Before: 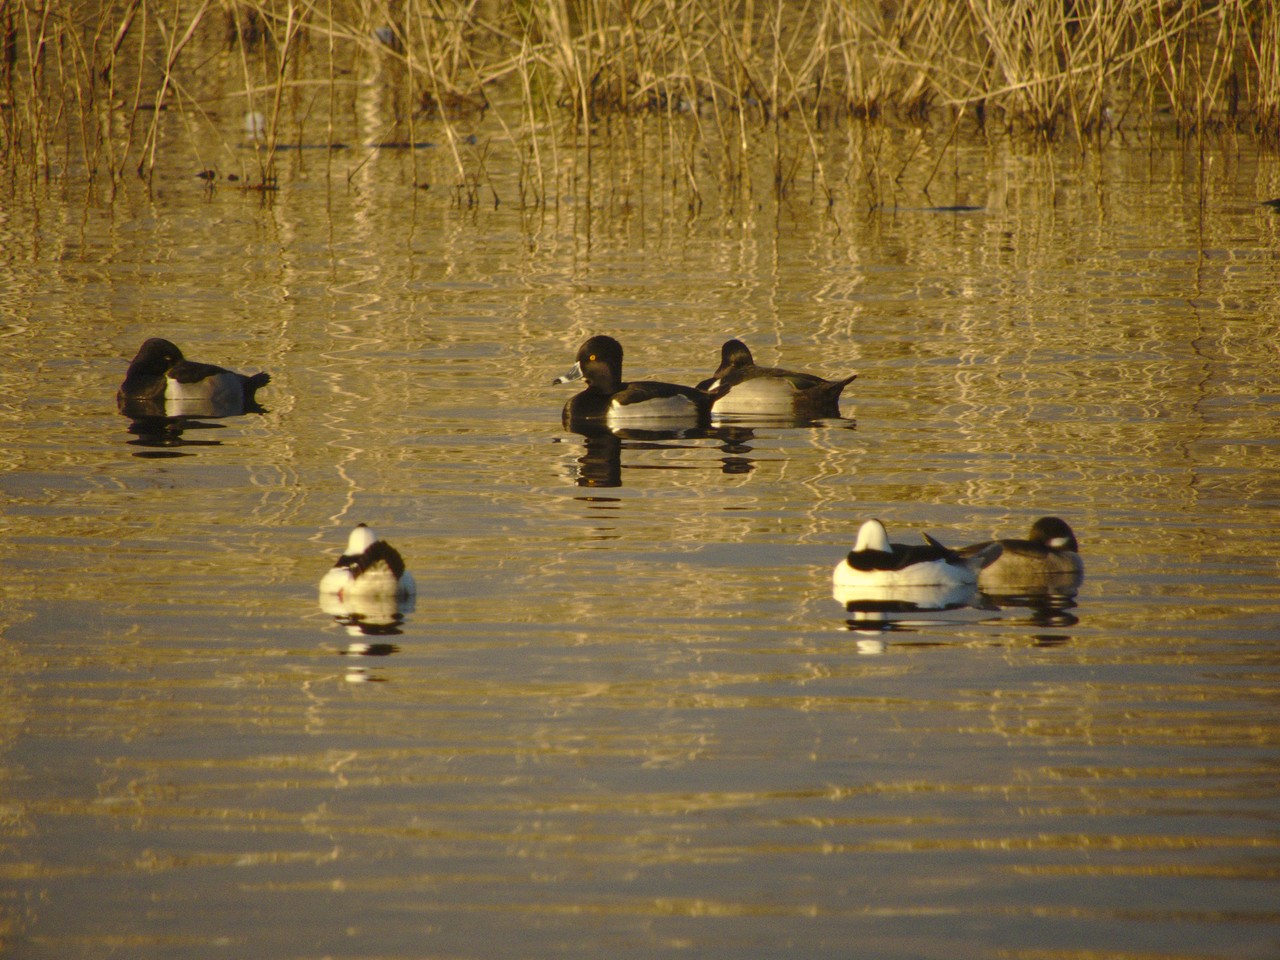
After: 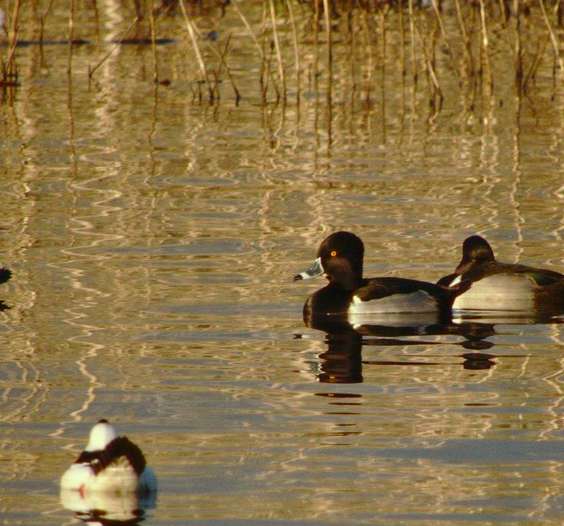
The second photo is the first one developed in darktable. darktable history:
tone curve: curves: ch0 [(0, 0) (0.227, 0.17) (0.766, 0.774) (1, 1)]; ch1 [(0, 0) (0.114, 0.127) (0.437, 0.452) (0.498, 0.498) (0.529, 0.541) (0.579, 0.589) (1, 1)]; ch2 [(0, 0) (0.233, 0.259) (0.493, 0.492) (0.587, 0.573) (1, 1)], color space Lab, independent channels, preserve colors none
color calibration: illuminant Planckian (black body), x 0.375, y 0.373, temperature 4117 K
crop: left 20.248%, top 10.86%, right 35.675%, bottom 34.321%
